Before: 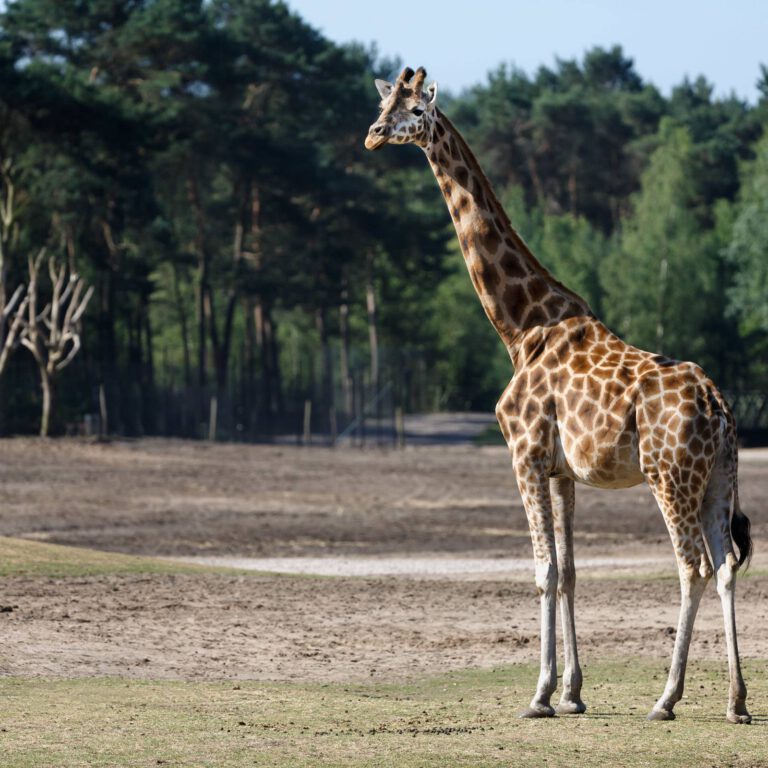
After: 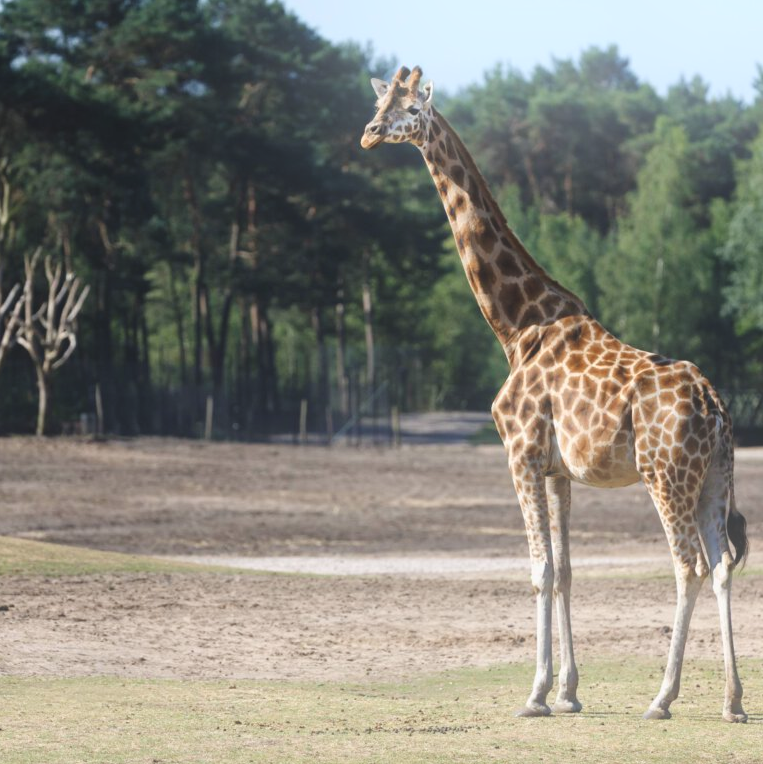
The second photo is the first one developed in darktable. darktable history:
color balance: lift [1.007, 1, 1, 1], gamma [1.097, 1, 1, 1]
crop and rotate: left 0.614%, top 0.179%, bottom 0.309%
bloom: on, module defaults
